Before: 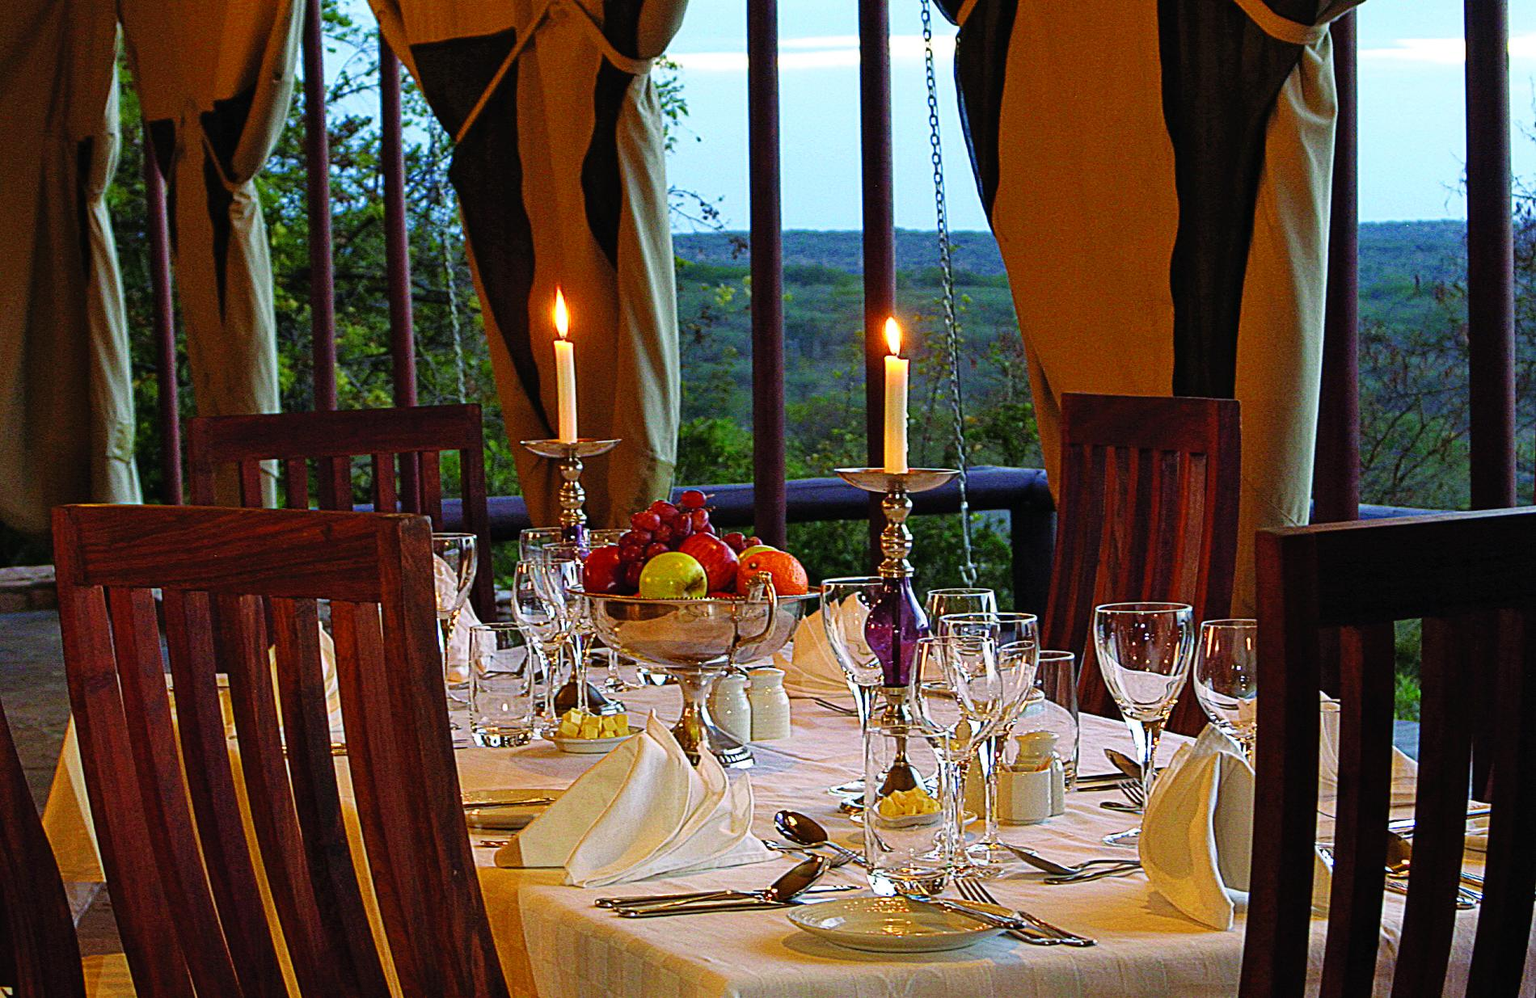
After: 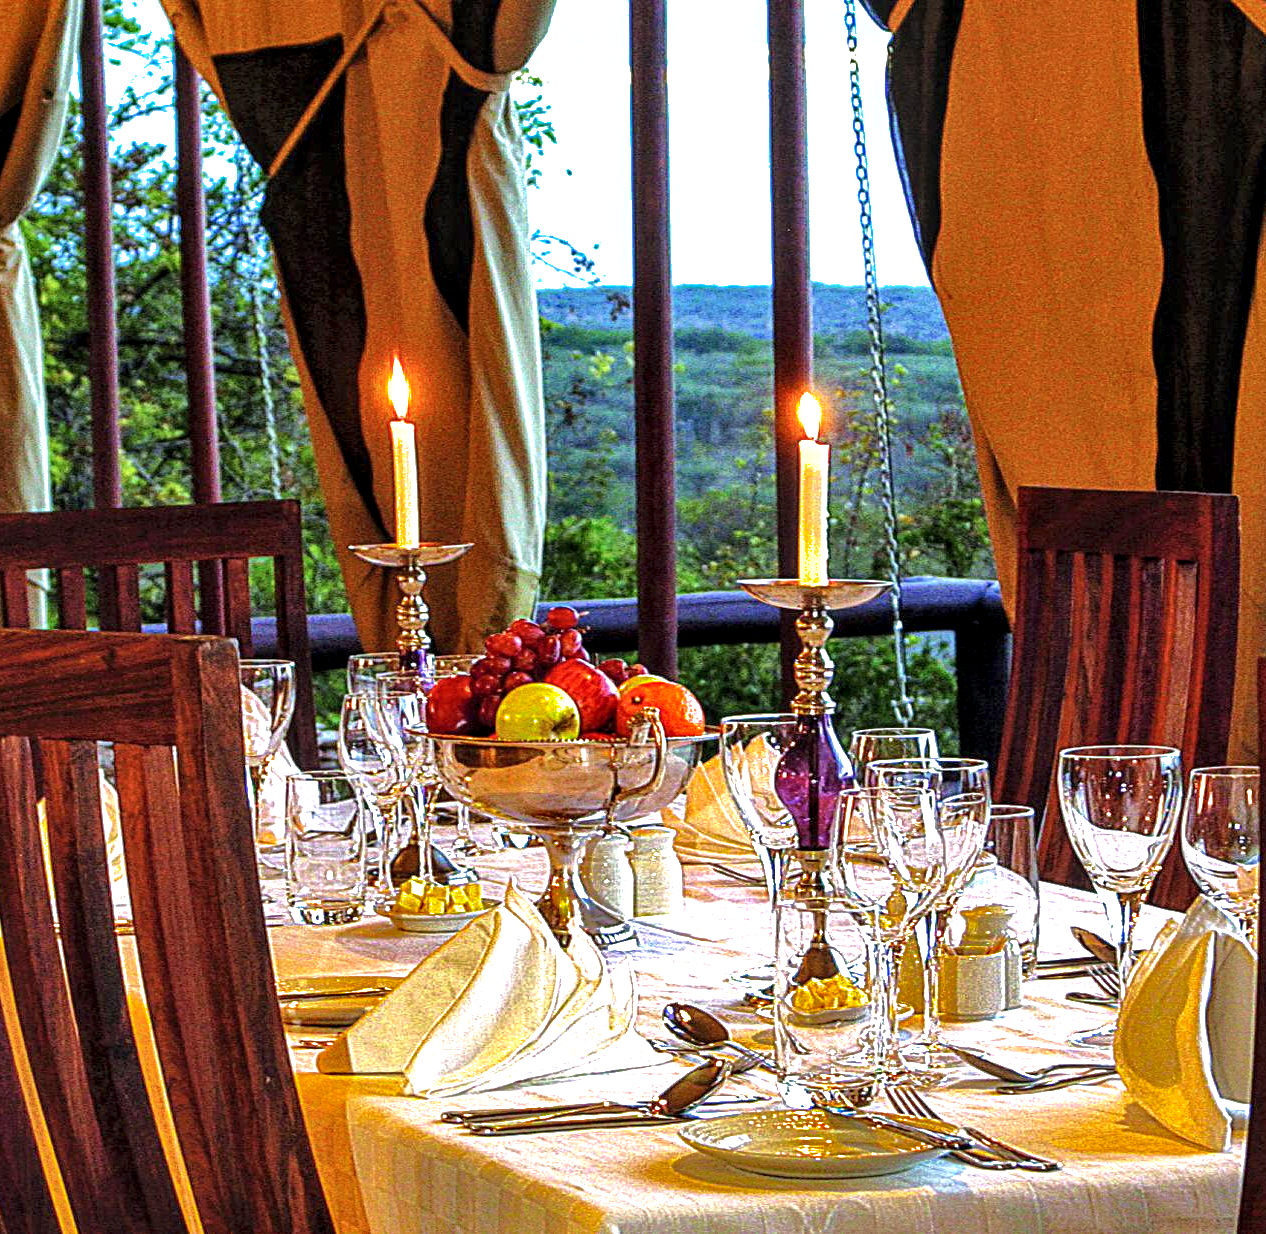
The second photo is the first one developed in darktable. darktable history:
exposure: black level correction 0, exposure 1 EV, compensate exposure bias true, compensate highlight preservation false
crop and rotate: left 15.546%, right 17.787%
local contrast: highlights 60%, shadows 60%, detail 160%
shadows and highlights: shadows 40, highlights -60
white balance: red 0.98, blue 1.034
